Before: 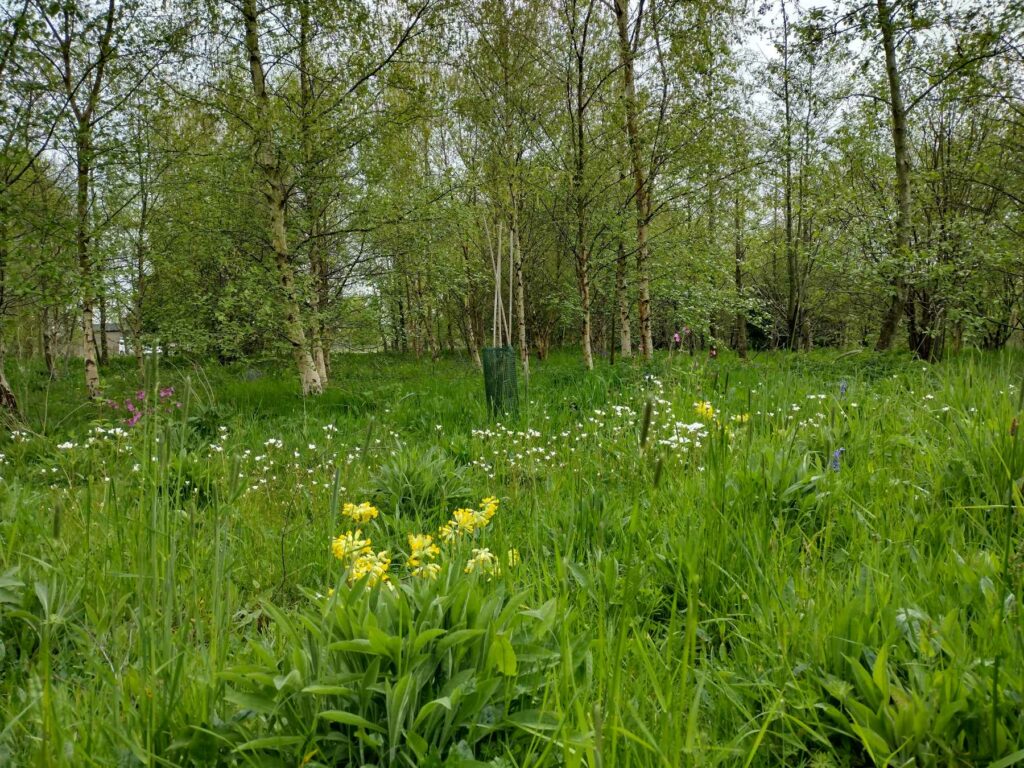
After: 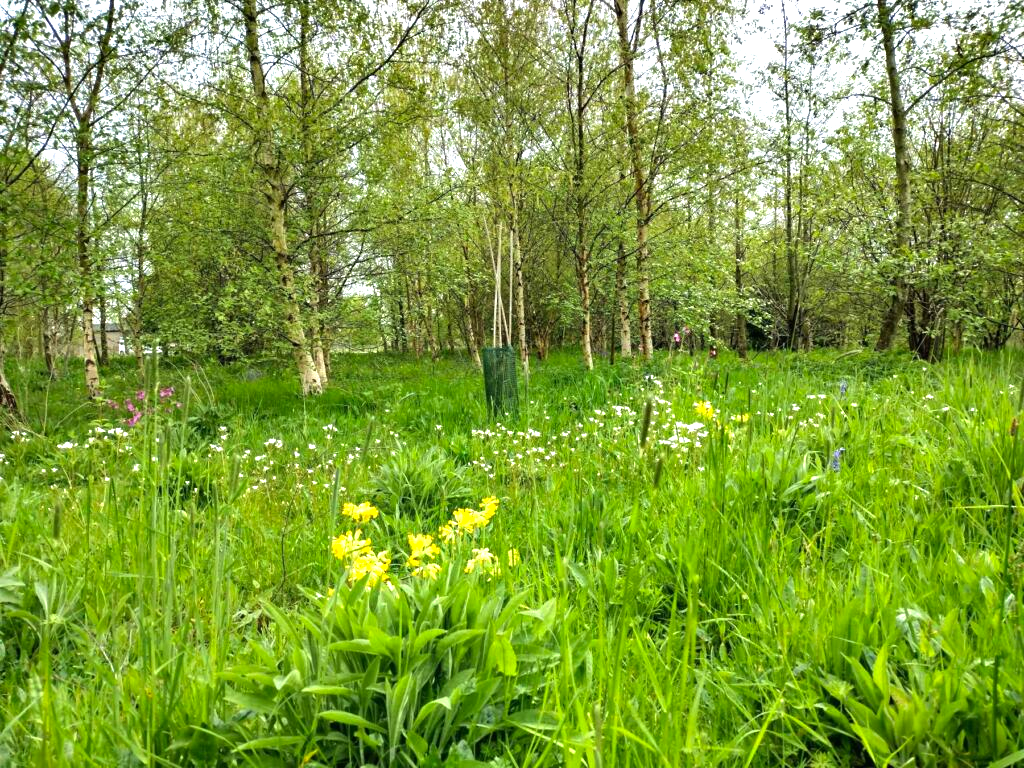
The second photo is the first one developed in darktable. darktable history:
exposure: black level correction 0, exposure 1 EV, compensate exposure bias true, compensate highlight preservation false
color balance: contrast 10%
